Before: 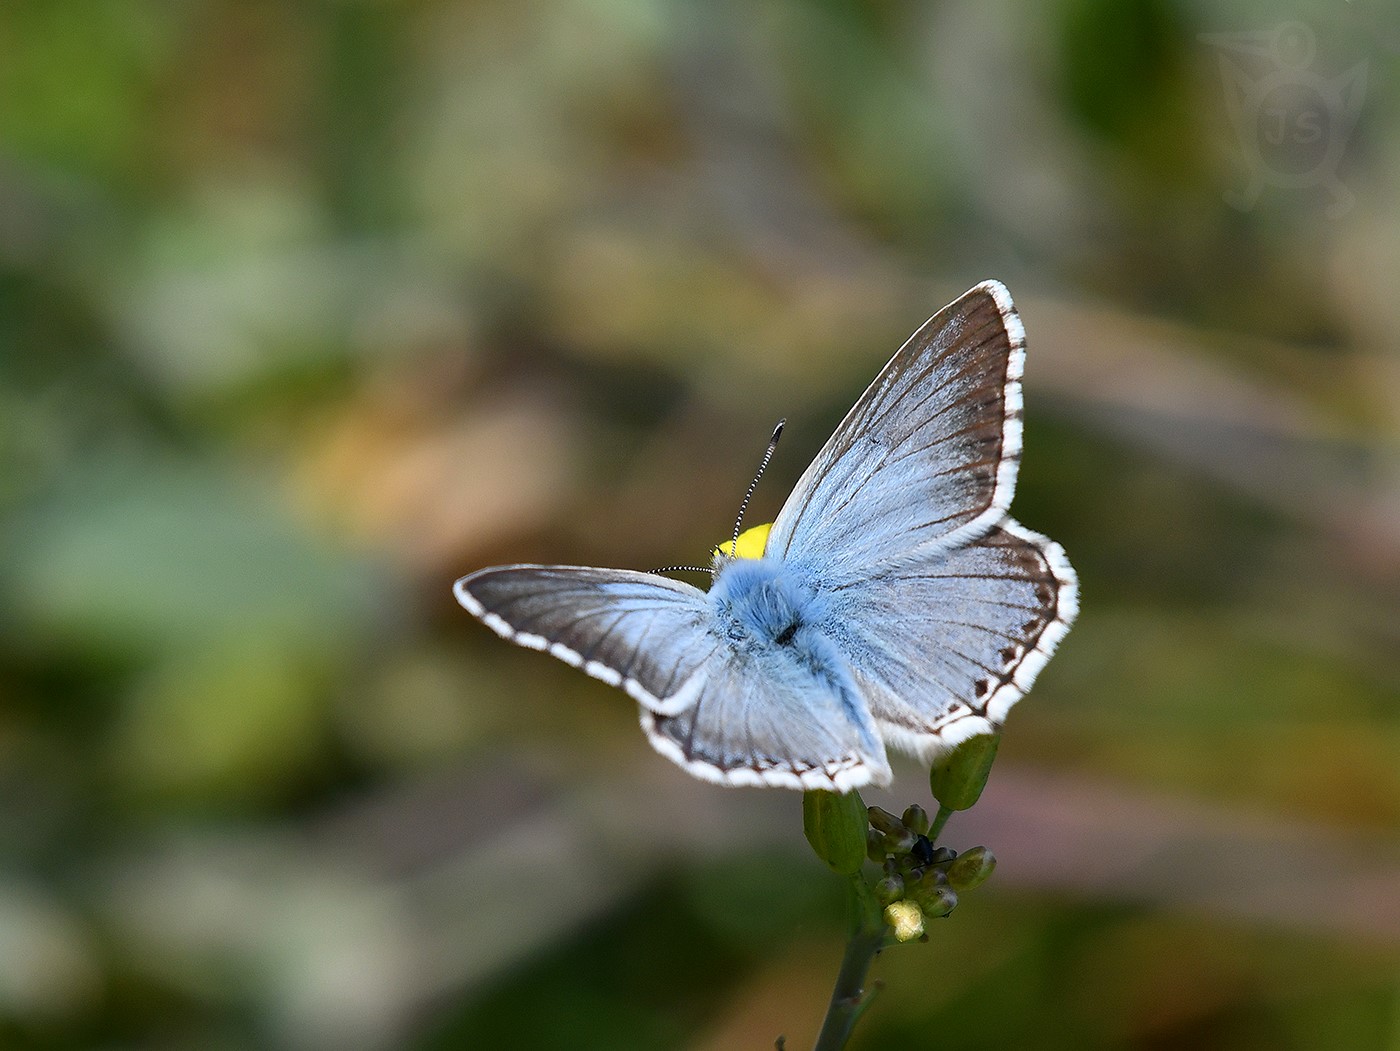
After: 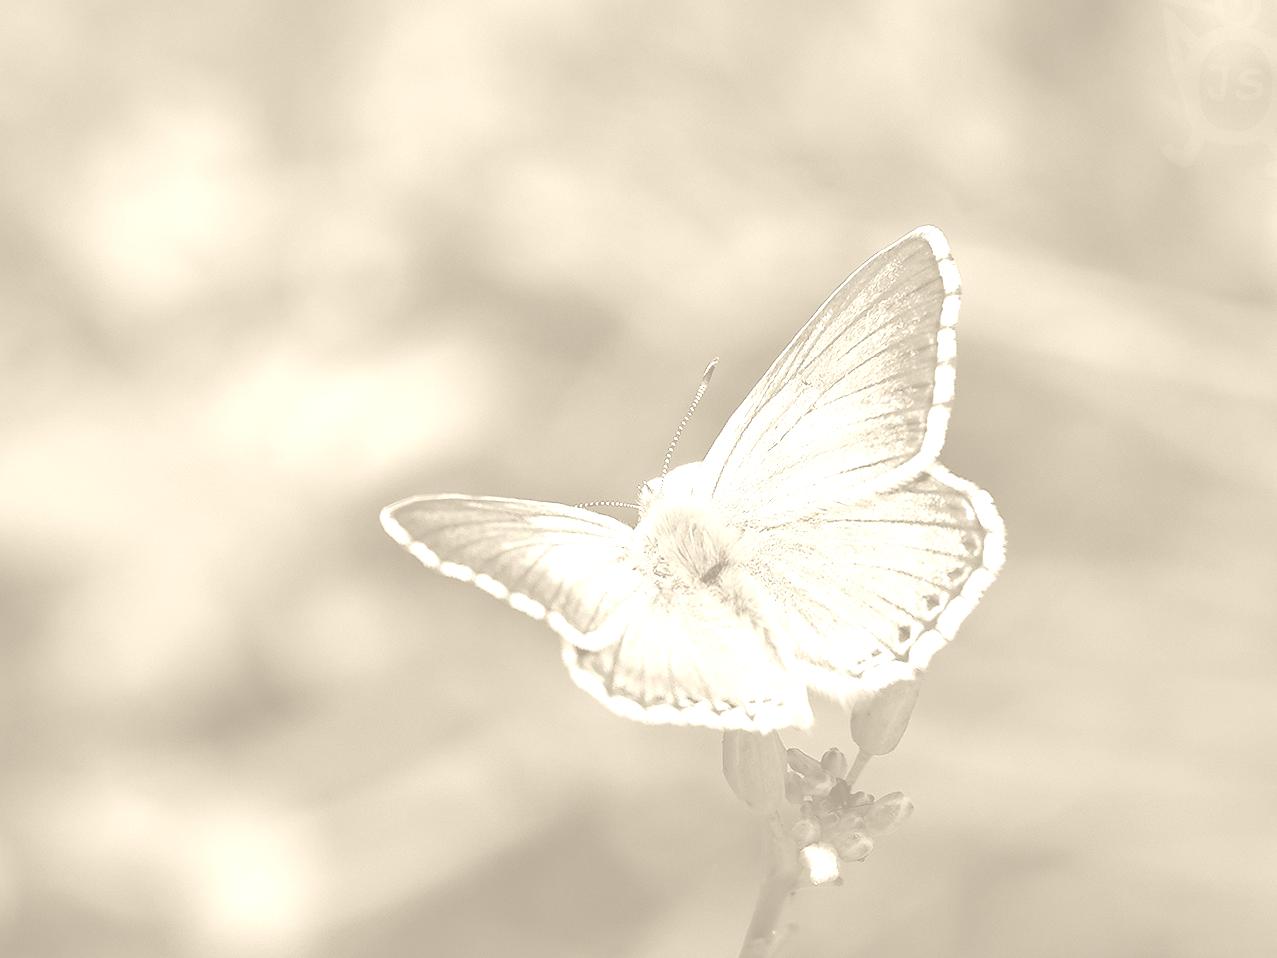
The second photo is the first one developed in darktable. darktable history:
crop and rotate: angle -1.96°, left 3.097%, top 4.154%, right 1.586%, bottom 0.529%
colorize: hue 36°, saturation 71%, lightness 80.79%
haze removal: strength 0.29, distance 0.25, compatibility mode true, adaptive false
